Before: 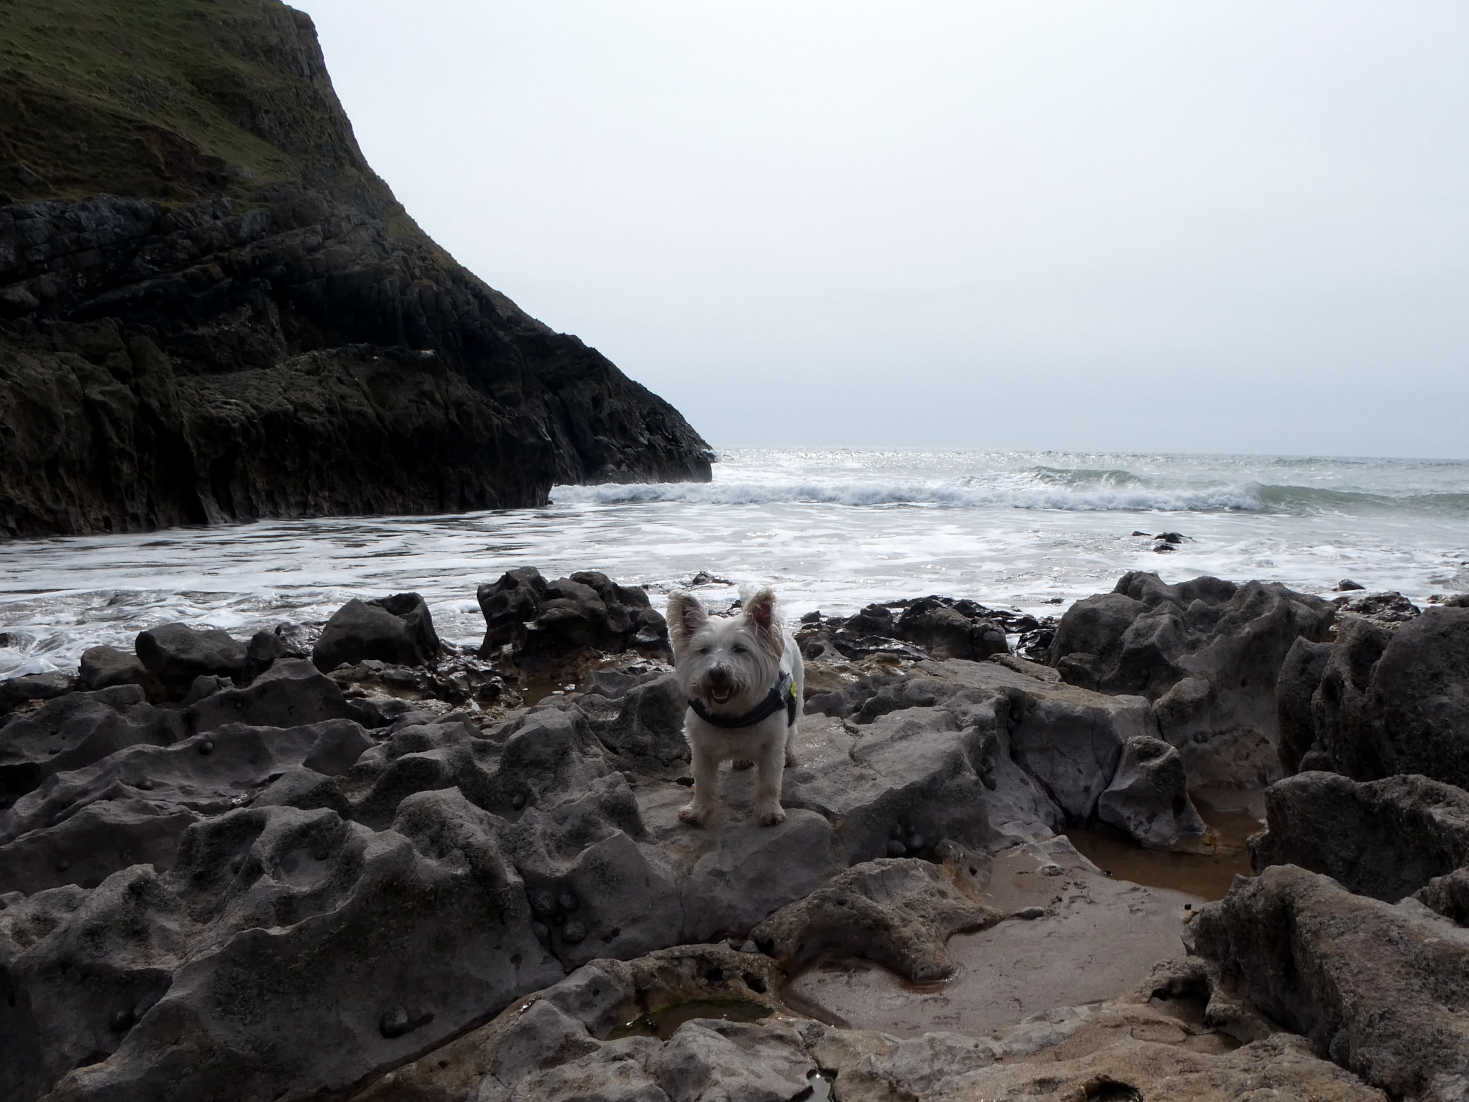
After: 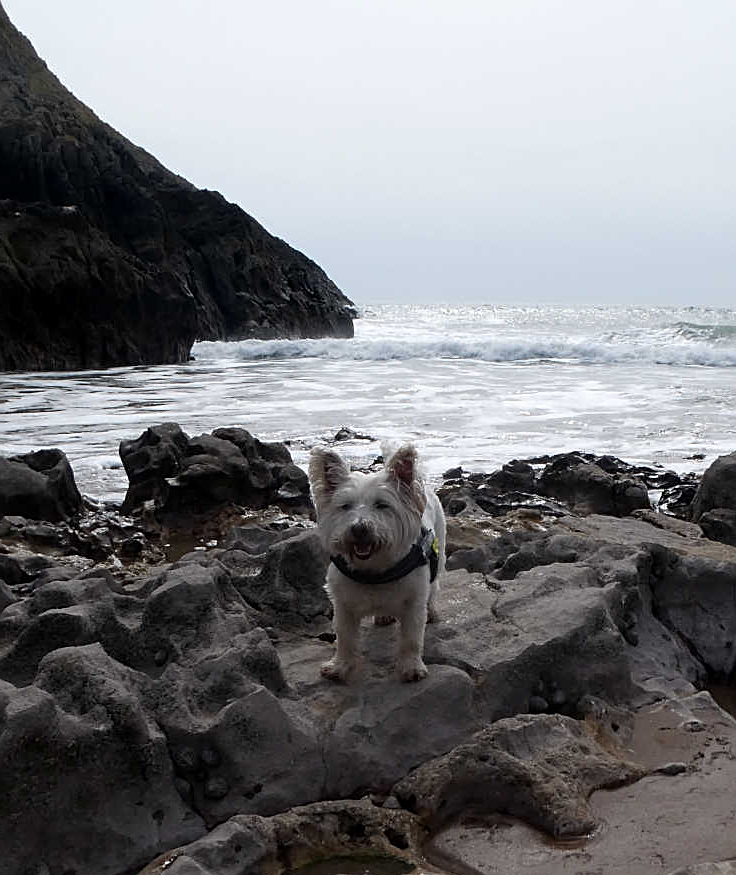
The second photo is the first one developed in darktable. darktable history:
crop and rotate: angle 0.017°, left 24.403%, top 13.071%, right 25.422%, bottom 7.469%
sharpen: on, module defaults
